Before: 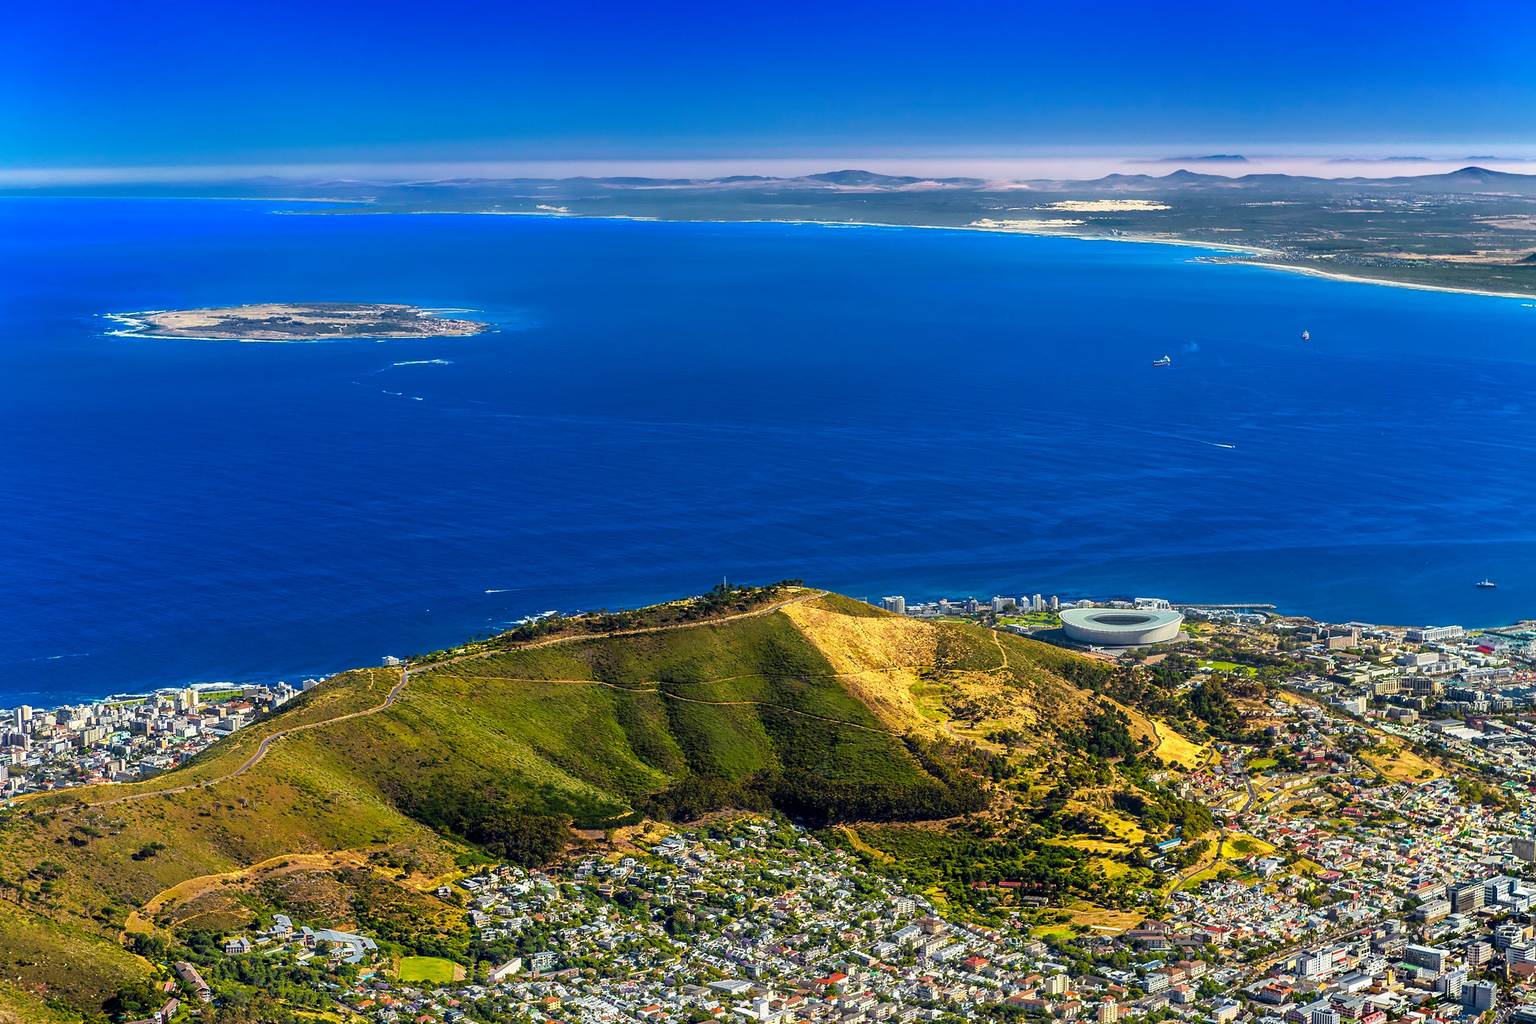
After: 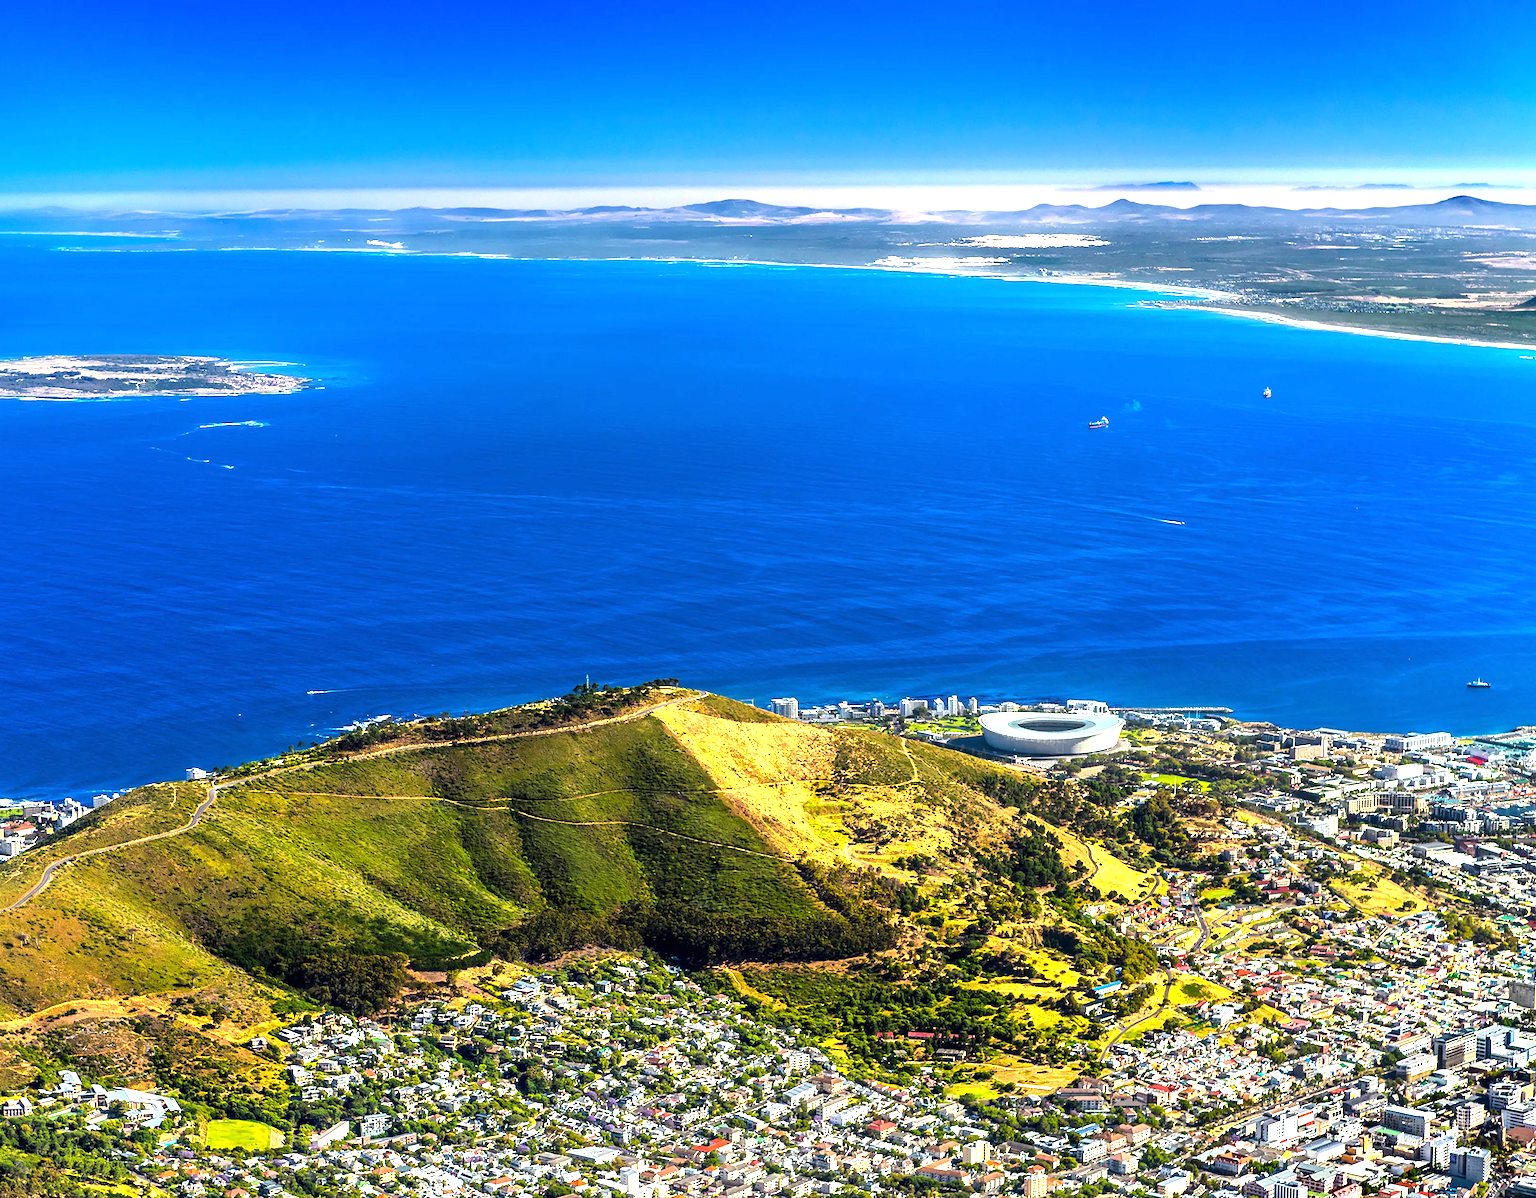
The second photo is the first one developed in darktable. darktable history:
exposure: black level correction 0, exposure 0.696 EV, compensate highlight preservation false
tone equalizer: -8 EV -0.404 EV, -7 EV -0.399 EV, -6 EV -0.356 EV, -5 EV -0.207 EV, -3 EV 0.206 EV, -2 EV 0.36 EV, -1 EV 0.405 EV, +0 EV 0.425 EV, edges refinement/feathering 500, mask exposure compensation -1.57 EV, preserve details no
crop and rotate: left 14.554%
